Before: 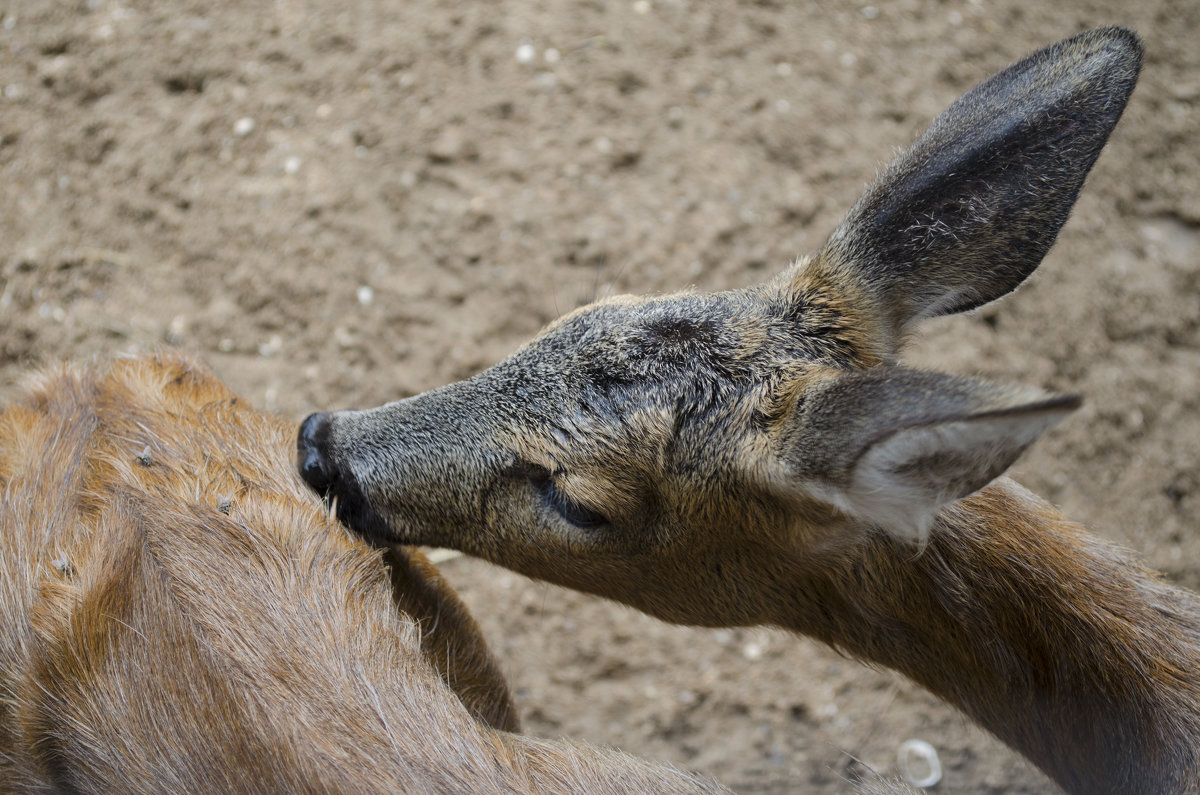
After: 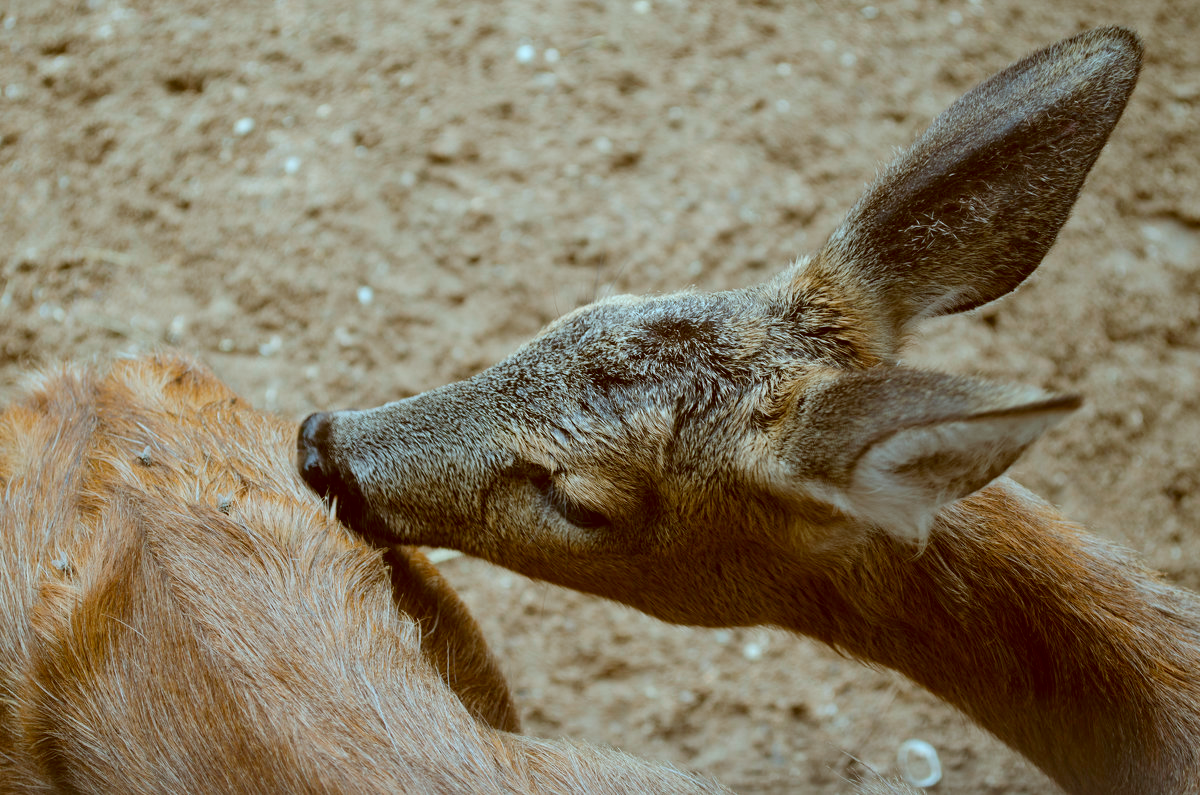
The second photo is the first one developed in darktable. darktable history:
color correction: highlights a* -14.31, highlights b* -16.41, shadows a* 10.56, shadows b* 29.81
